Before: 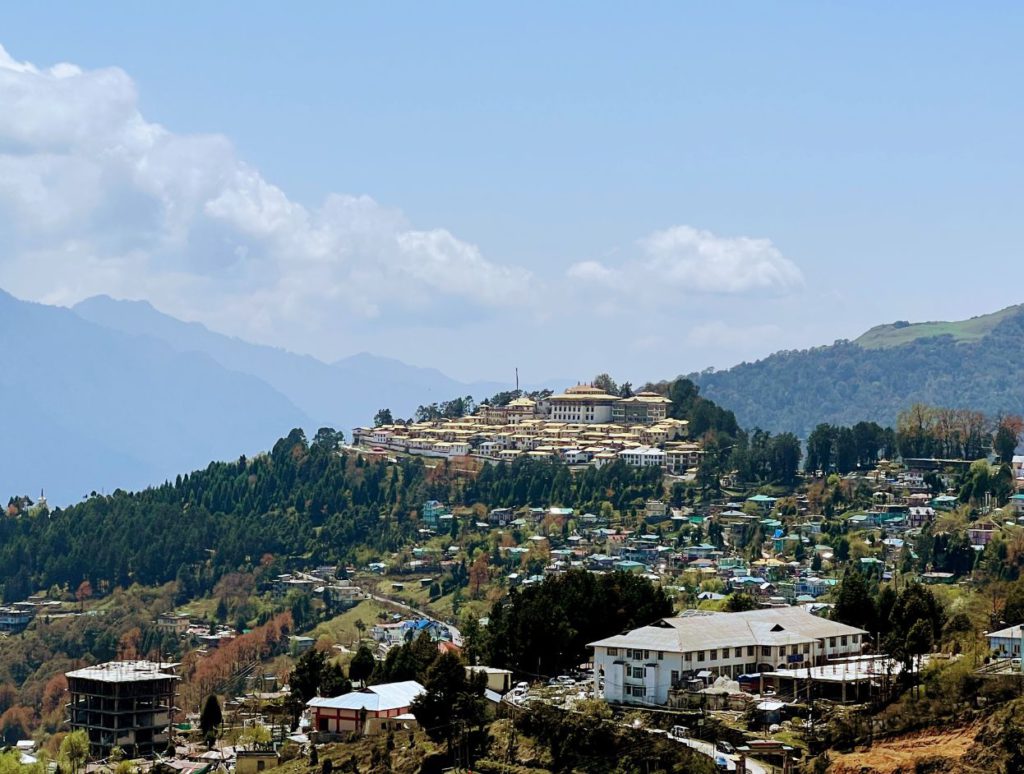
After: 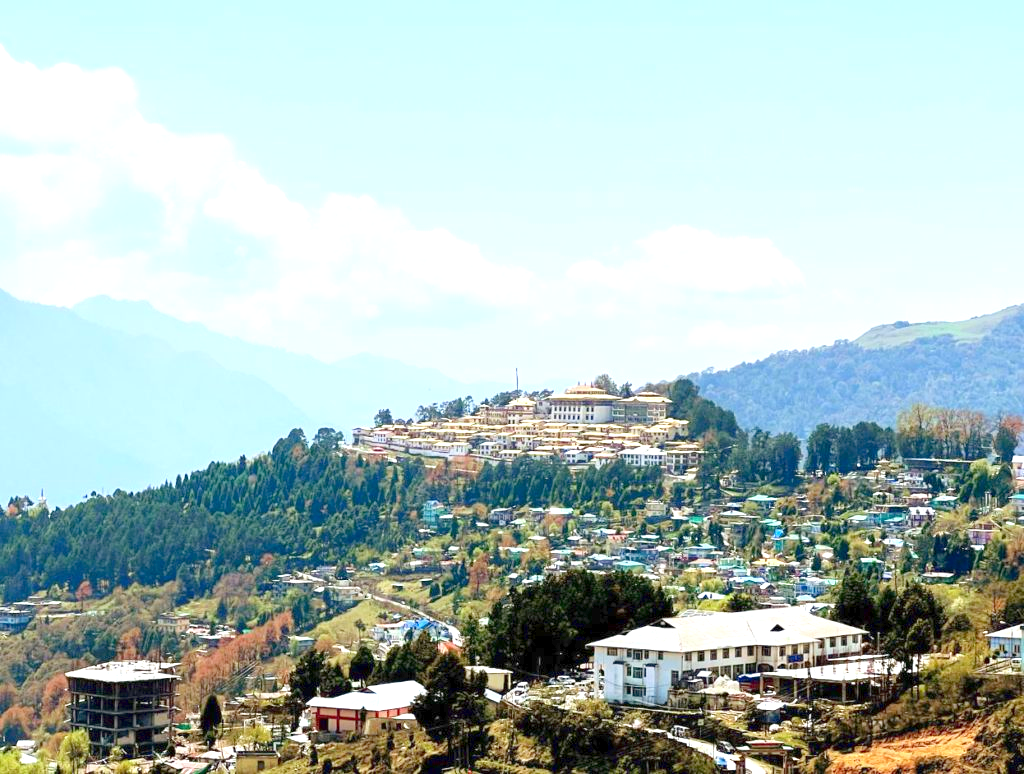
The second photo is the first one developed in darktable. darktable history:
levels: levels [0, 0.43, 0.984]
exposure: exposure 0.943 EV, compensate highlight preservation false
